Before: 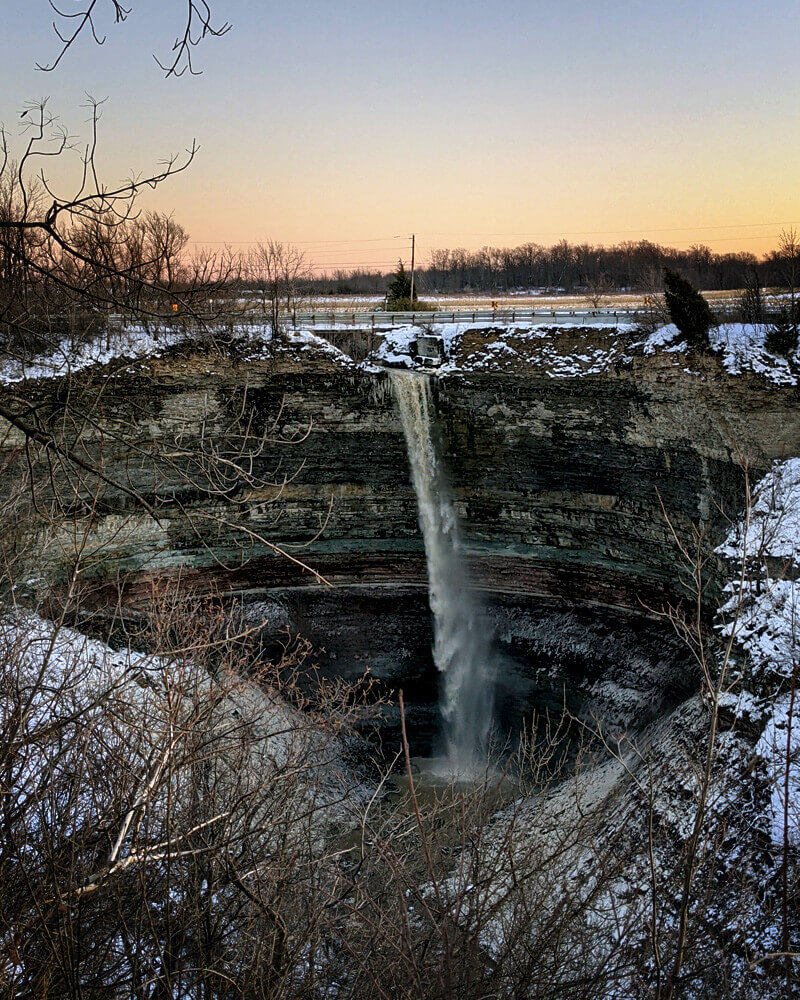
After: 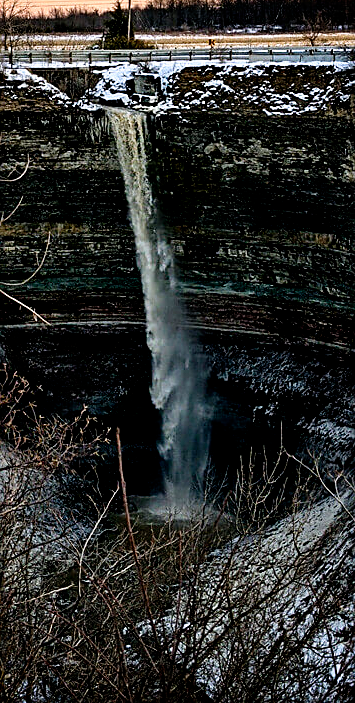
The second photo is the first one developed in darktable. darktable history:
sharpen: on, module defaults
crop: left 35.432%, top 26.233%, right 20.145%, bottom 3.432%
filmic rgb: black relative exposure -5.5 EV, white relative exposure 2.5 EV, threshold 3 EV, target black luminance 0%, hardness 4.51, latitude 67.35%, contrast 1.453, shadows ↔ highlights balance -3.52%, preserve chrominance no, color science v4 (2020), contrast in shadows soft, enable highlight reconstruction true
